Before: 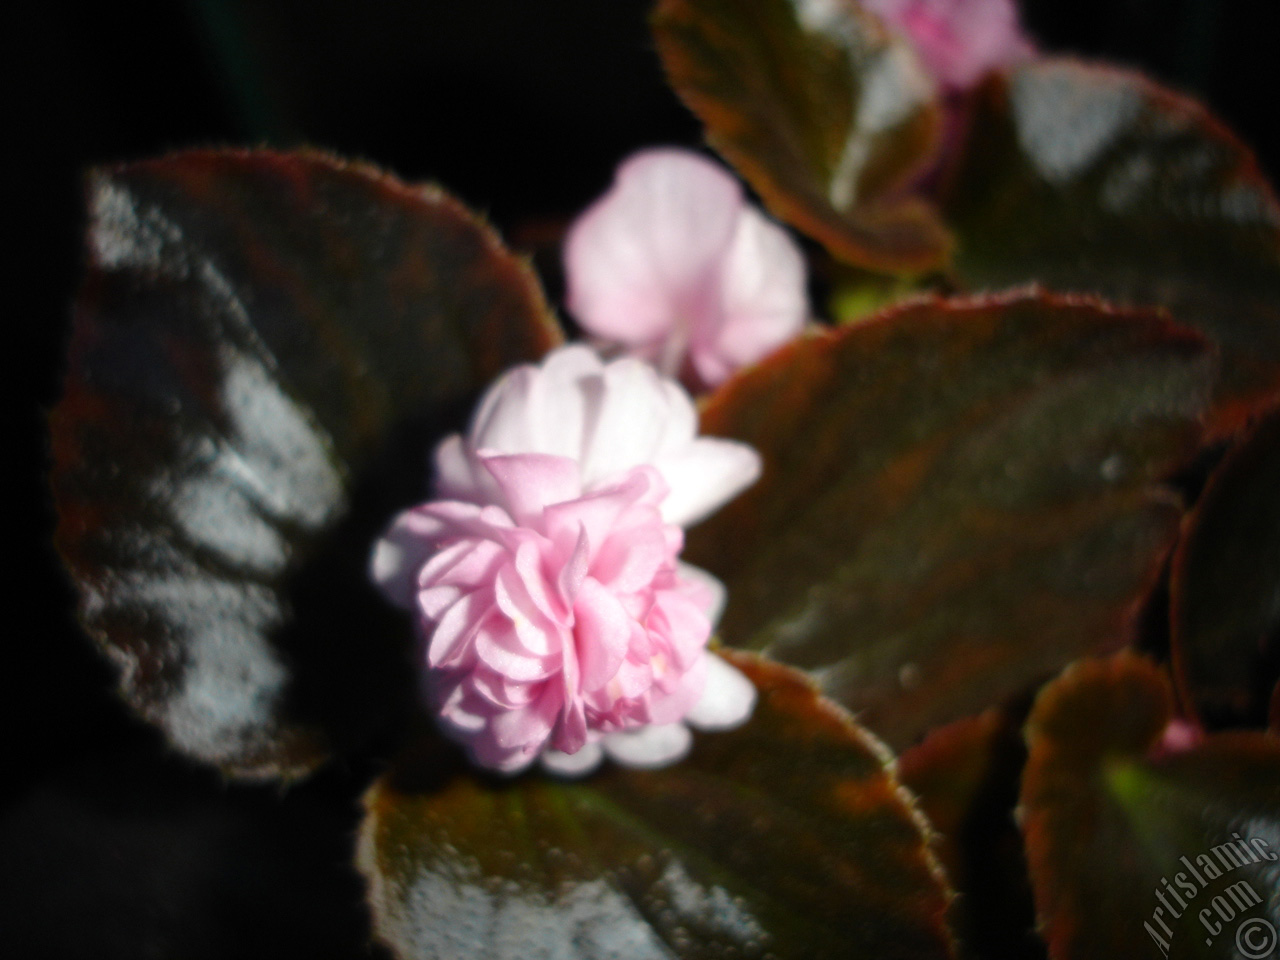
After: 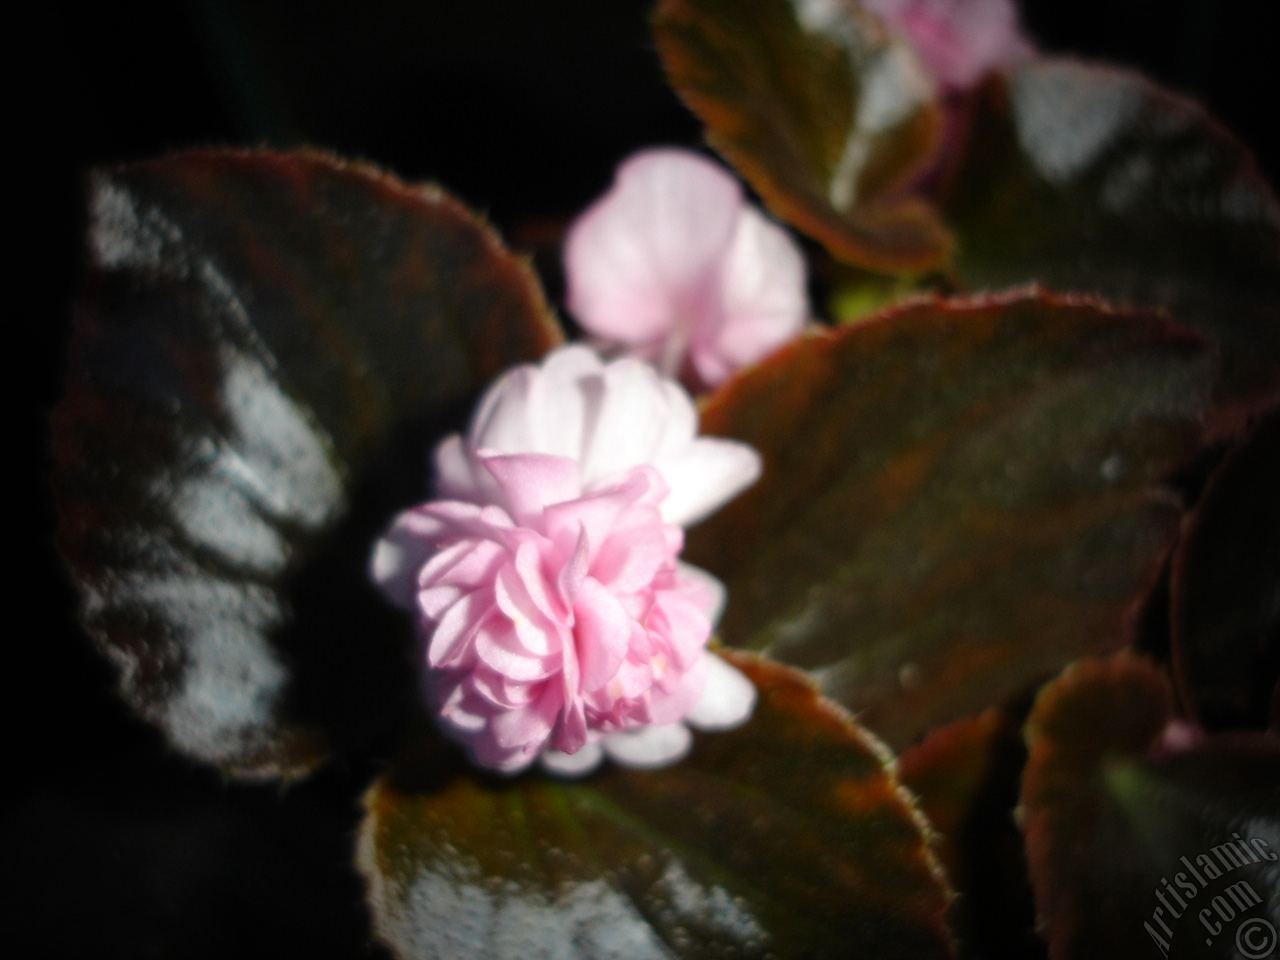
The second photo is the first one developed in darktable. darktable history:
vignetting: fall-off start 68.46%, fall-off radius 29.33%, width/height ratio 0.988, shape 0.839, unbound false
